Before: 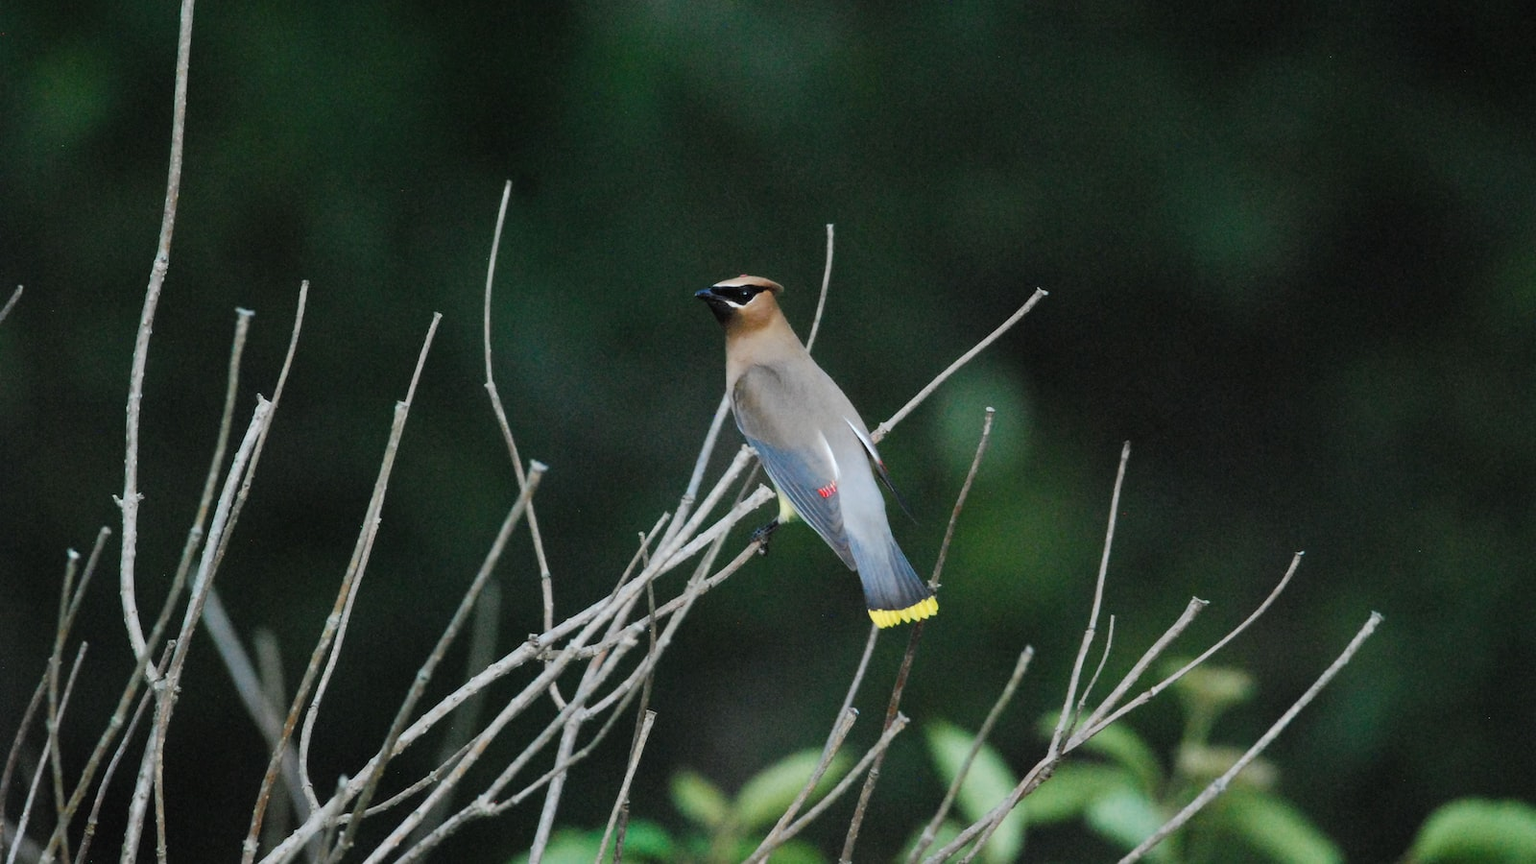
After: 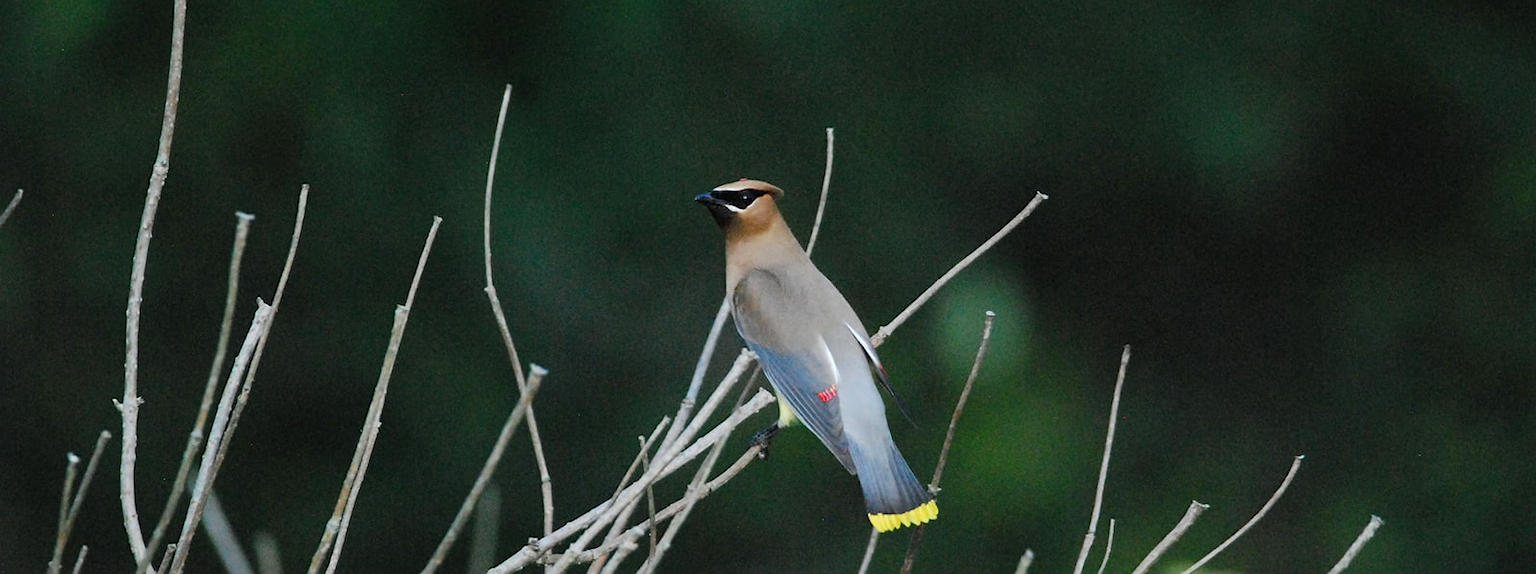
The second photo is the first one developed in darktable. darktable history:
sharpen: amount 0.213
crop: top 11.136%, bottom 22.344%
contrast brightness saturation: saturation 0.133
